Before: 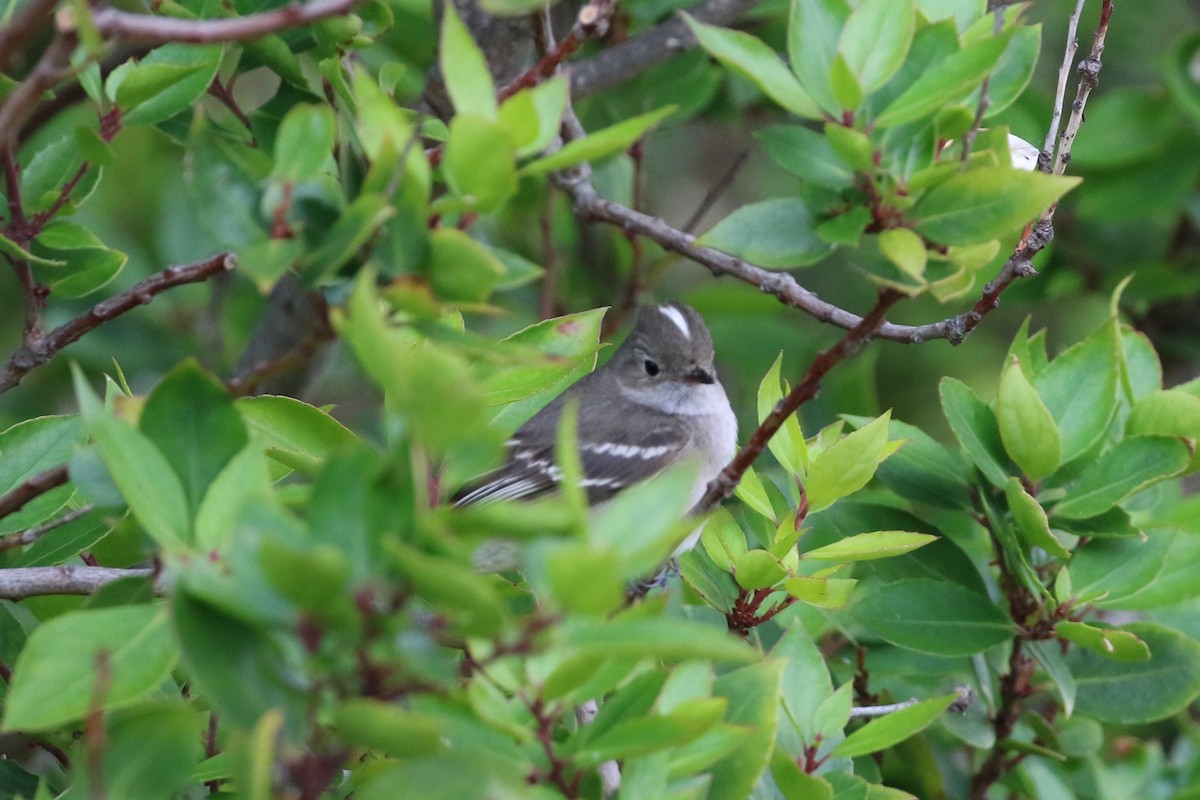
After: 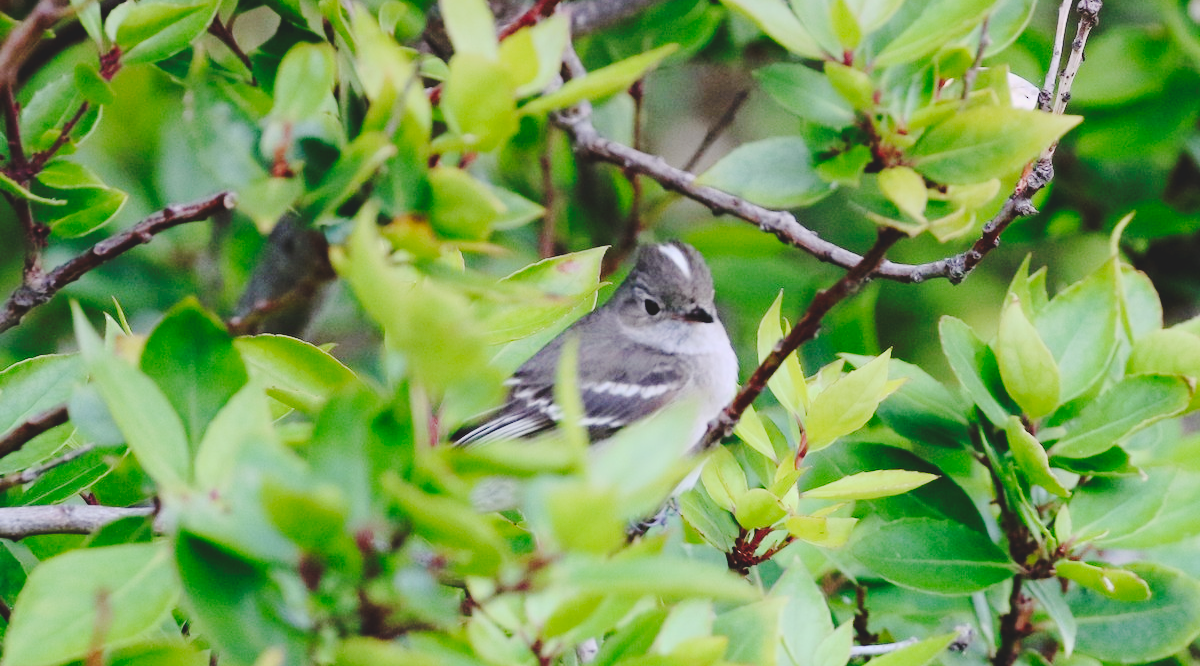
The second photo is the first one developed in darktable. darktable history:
white balance: red 0.986, blue 1.01
filmic rgb: black relative exposure -11.35 EV, white relative exposure 3.22 EV, hardness 6.76, color science v6 (2022)
exposure: exposure 0.375 EV, compensate highlight preservation false
crop: top 7.625%, bottom 8.027%
tone curve: curves: ch0 [(0, 0) (0.003, 0.117) (0.011, 0.115) (0.025, 0.116) (0.044, 0.116) (0.069, 0.112) (0.1, 0.113) (0.136, 0.127) (0.177, 0.148) (0.224, 0.191) (0.277, 0.249) (0.335, 0.363) (0.399, 0.479) (0.468, 0.589) (0.543, 0.664) (0.623, 0.733) (0.709, 0.799) (0.801, 0.852) (0.898, 0.914) (1, 1)], preserve colors none
graduated density: density 0.38 EV, hardness 21%, rotation -6.11°, saturation 32%
